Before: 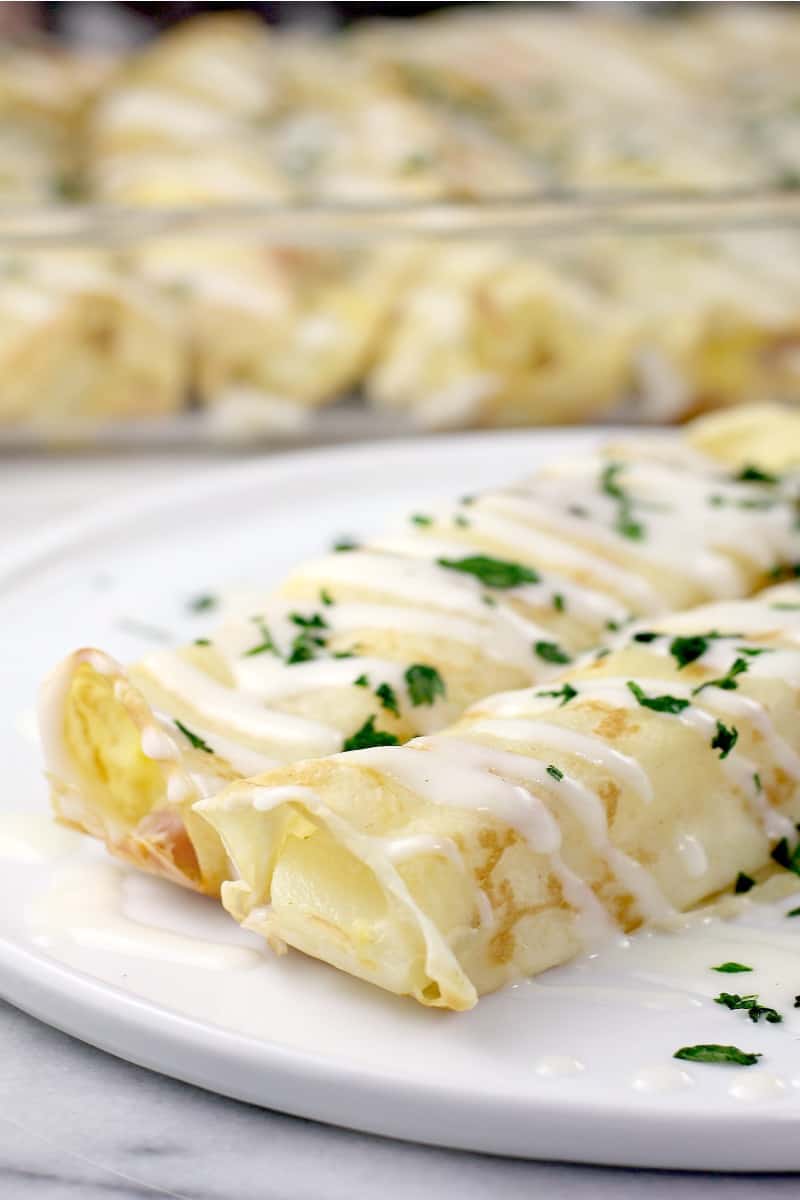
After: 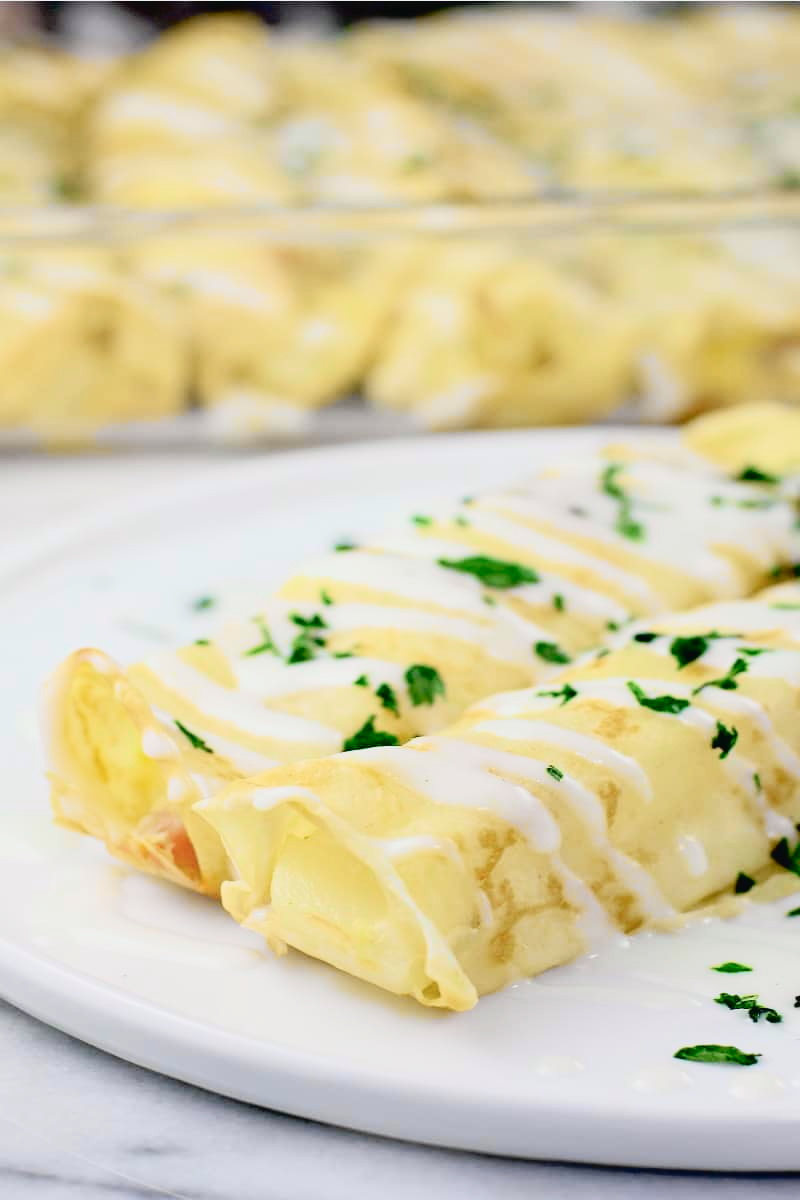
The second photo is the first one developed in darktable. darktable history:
tone curve: curves: ch0 [(0, 0.022) (0.114, 0.088) (0.282, 0.316) (0.446, 0.511) (0.613, 0.693) (0.786, 0.843) (0.999, 0.949)]; ch1 [(0, 0) (0.395, 0.343) (0.463, 0.427) (0.486, 0.474) (0.503, 0.5) (0.535, 0.522) (0.555, 0.546) (0.594, 0.614) (0.755, 0.793) (1, 1)]; ch2 [(0, 0) (0.369, 0.388) (0.449, 0.431) (0.501, 0.5) (0.528, 0.517) (0.561, 0.598) (0.697, 0.721) (1, 1)], color space Lab, independent channels, preserve colors none
color balance rgb: linear chroma grading › shadows -3%, linear chroma grading › highlights -4%
